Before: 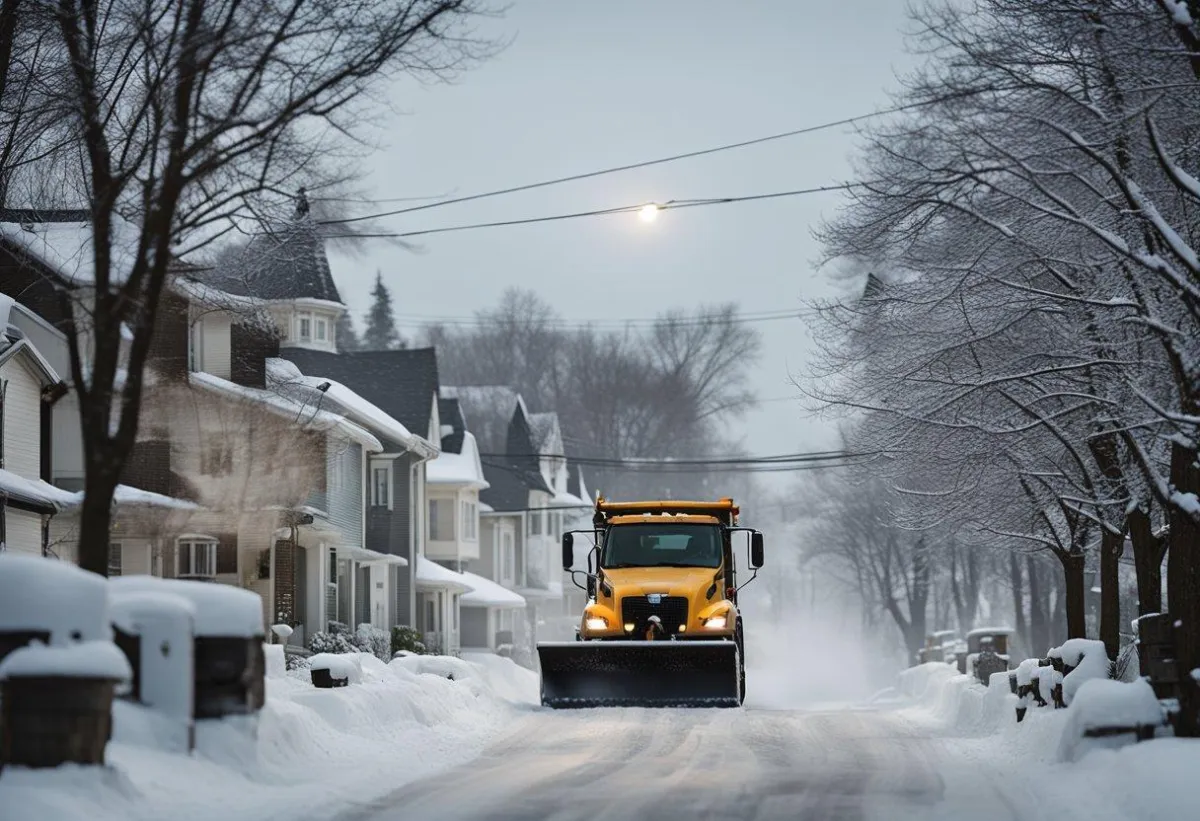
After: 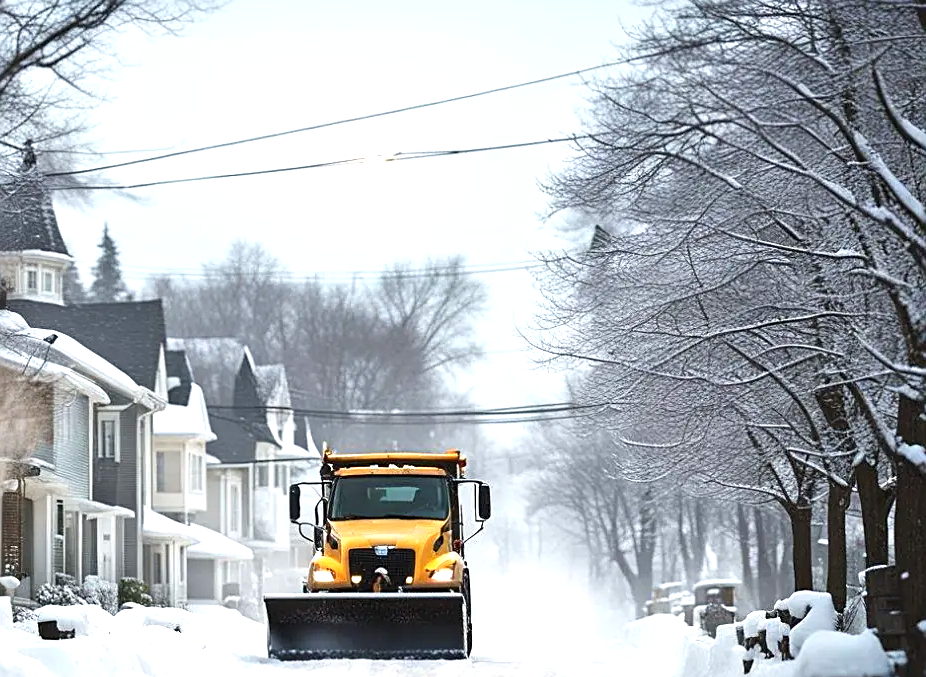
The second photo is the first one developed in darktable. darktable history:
crop: left 22.765%, top 5.896%, bottom 11.545%
sharpen: amount 0.491
exposure: black level correction 0, exposure 1 EV, compensate exposure bias true, compensate highlight preservation false
